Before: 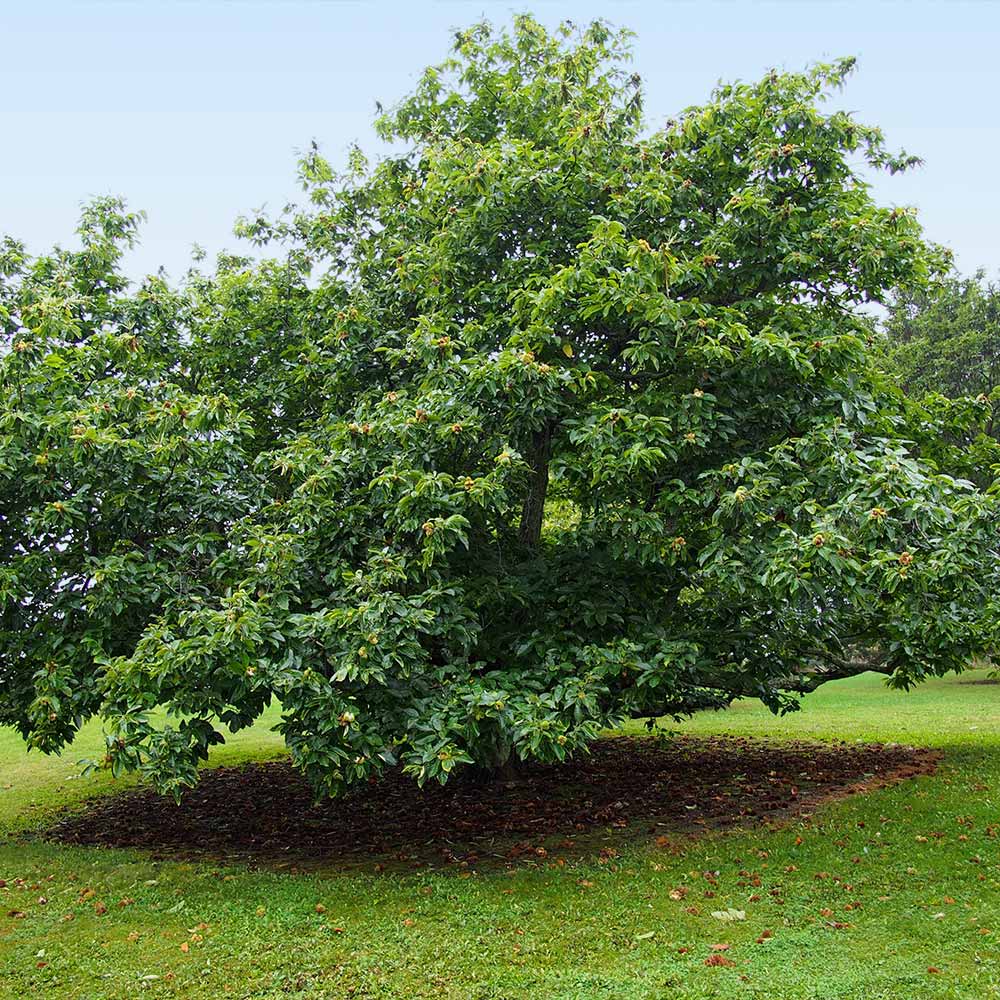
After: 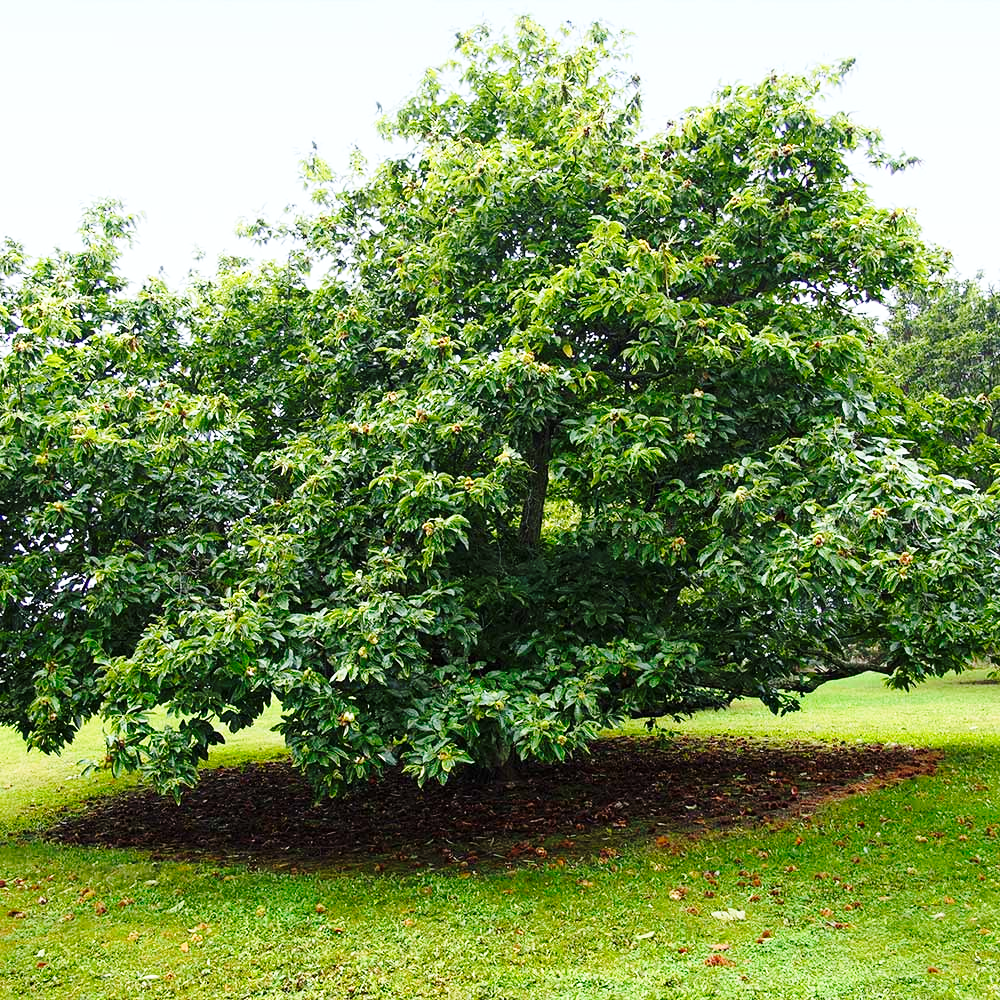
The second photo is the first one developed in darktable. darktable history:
base curve: curves: ch0 [(0, 0) (0.028, 0.03) (0.121, 0.232) (0.46, 0.748) (0.859, 0.968) (1, 1)], preserve colors none
tone equalizer: -8 EV -0.001 EV, -7 EV 0.001 EV, -6 EV -0.002 EV, -5 EV -0.003 EV, -4 EV -0.062 EV, -3 EV -0.222 EV, -2 EV -0.267 EV, -1 EV 0.105 EV, +0 EV 0.303 EV
